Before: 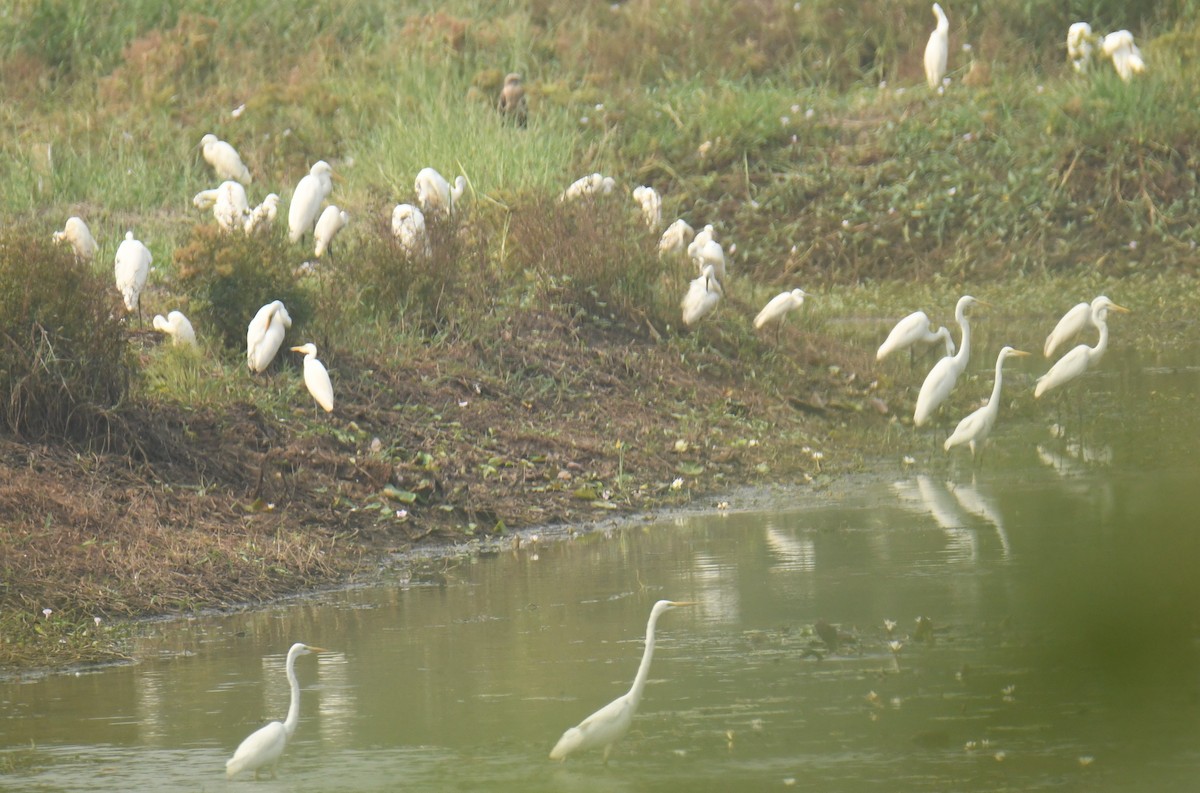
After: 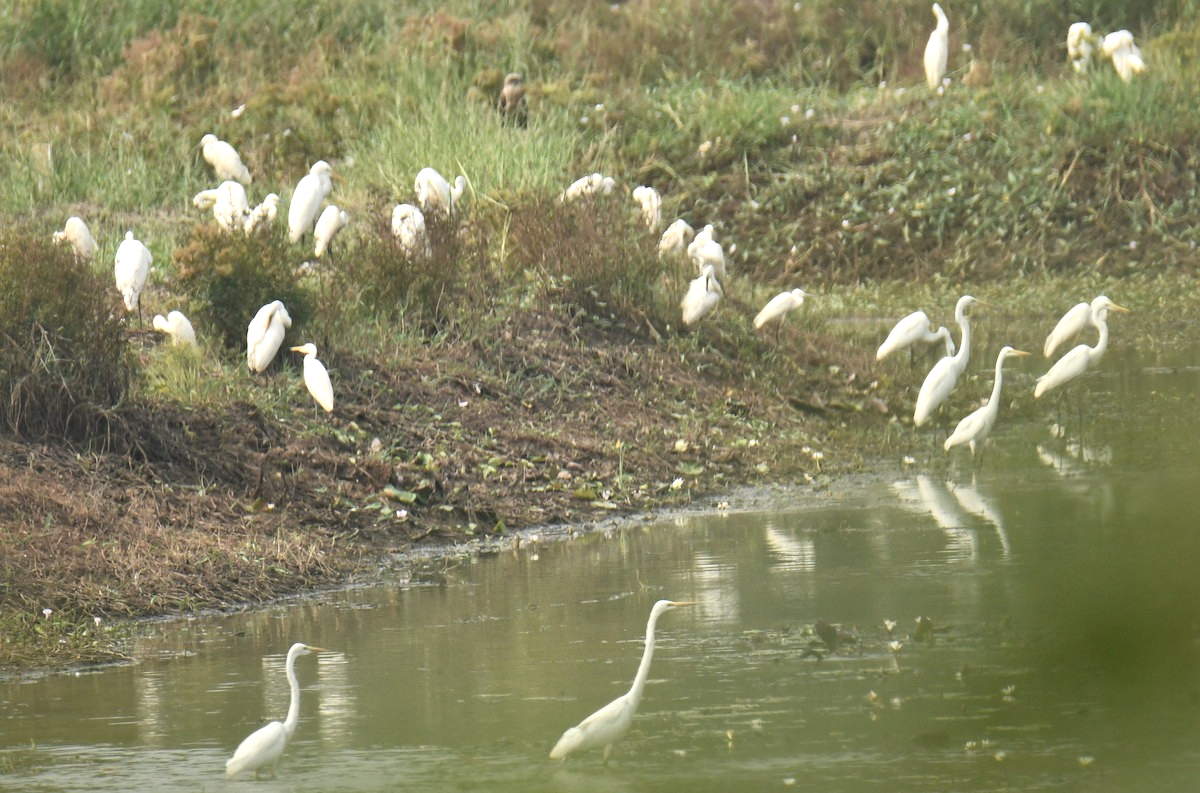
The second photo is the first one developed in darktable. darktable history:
shadows and highlights: soften with gaussian
local contrast: mode bilateral grid, contrast 25, coarseness 60, detail 151%, midtone range 0.2
